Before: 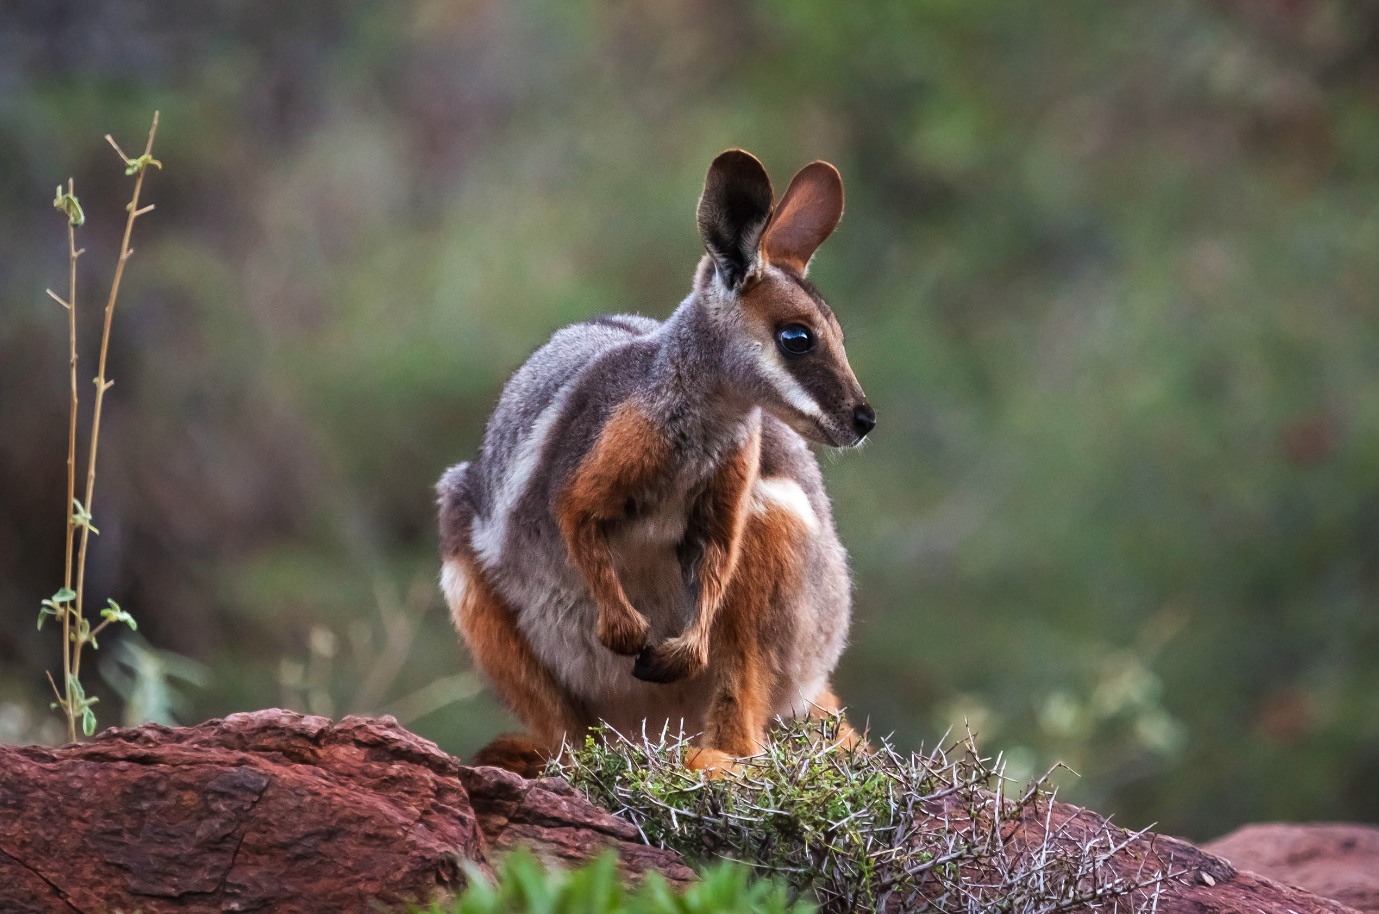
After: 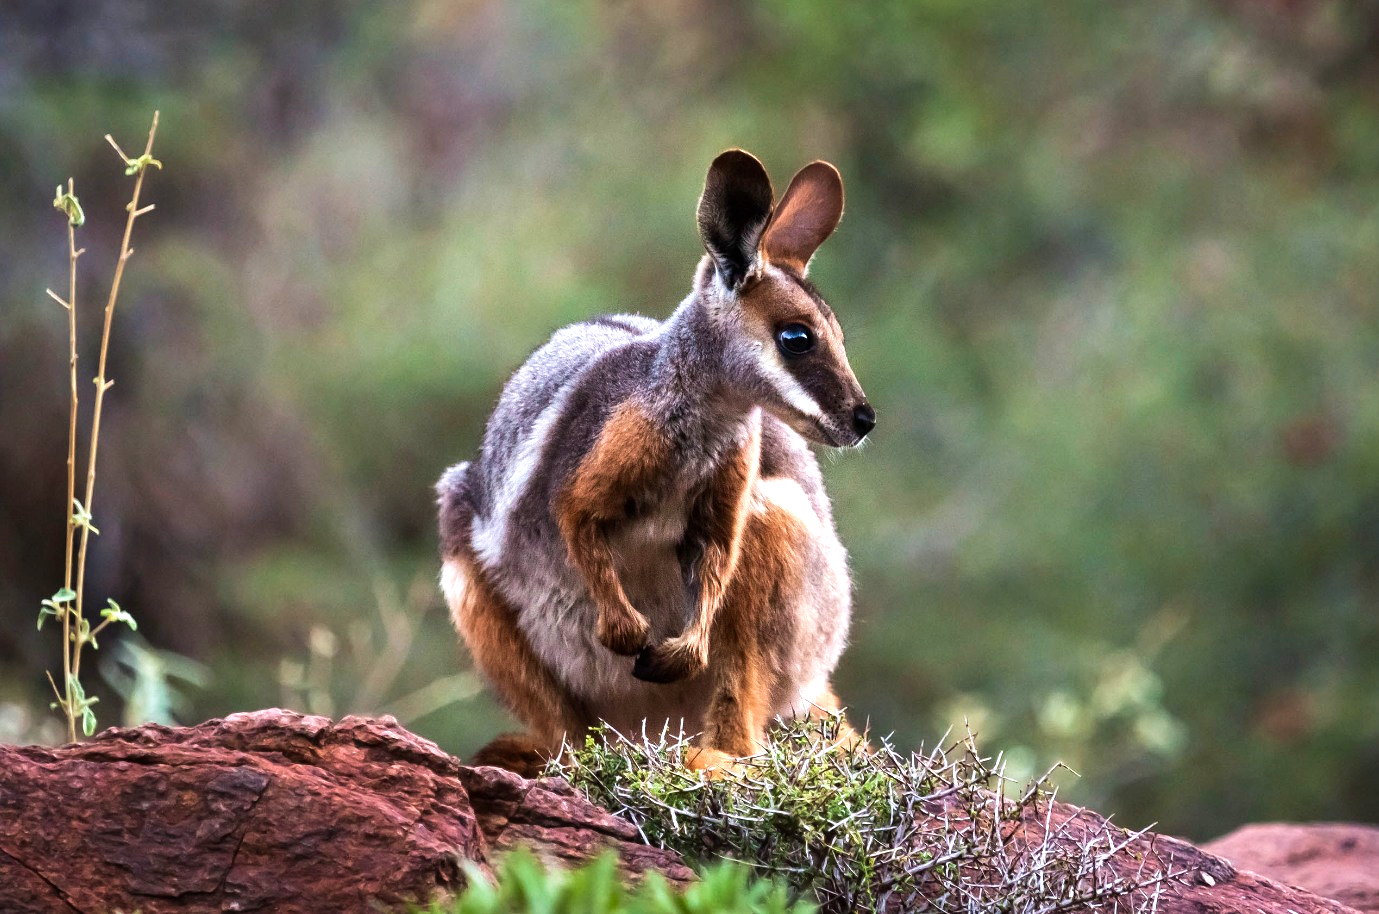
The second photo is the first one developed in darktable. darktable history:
velvia: on, module defaults
tone equalizer: -8 EV -0.725 EV, -7 EV -0.691 EV, -6 EV -0.568 EV, -5 EV -0.388 EV, -3 EV 0.381 EV, -2 EV 0.6 EV, -1 EV 0.689 EV, +0 EV 0.725 EV, edges refinement/feathering 500, mask exposure compensation -1.57 EV, preserve details no
